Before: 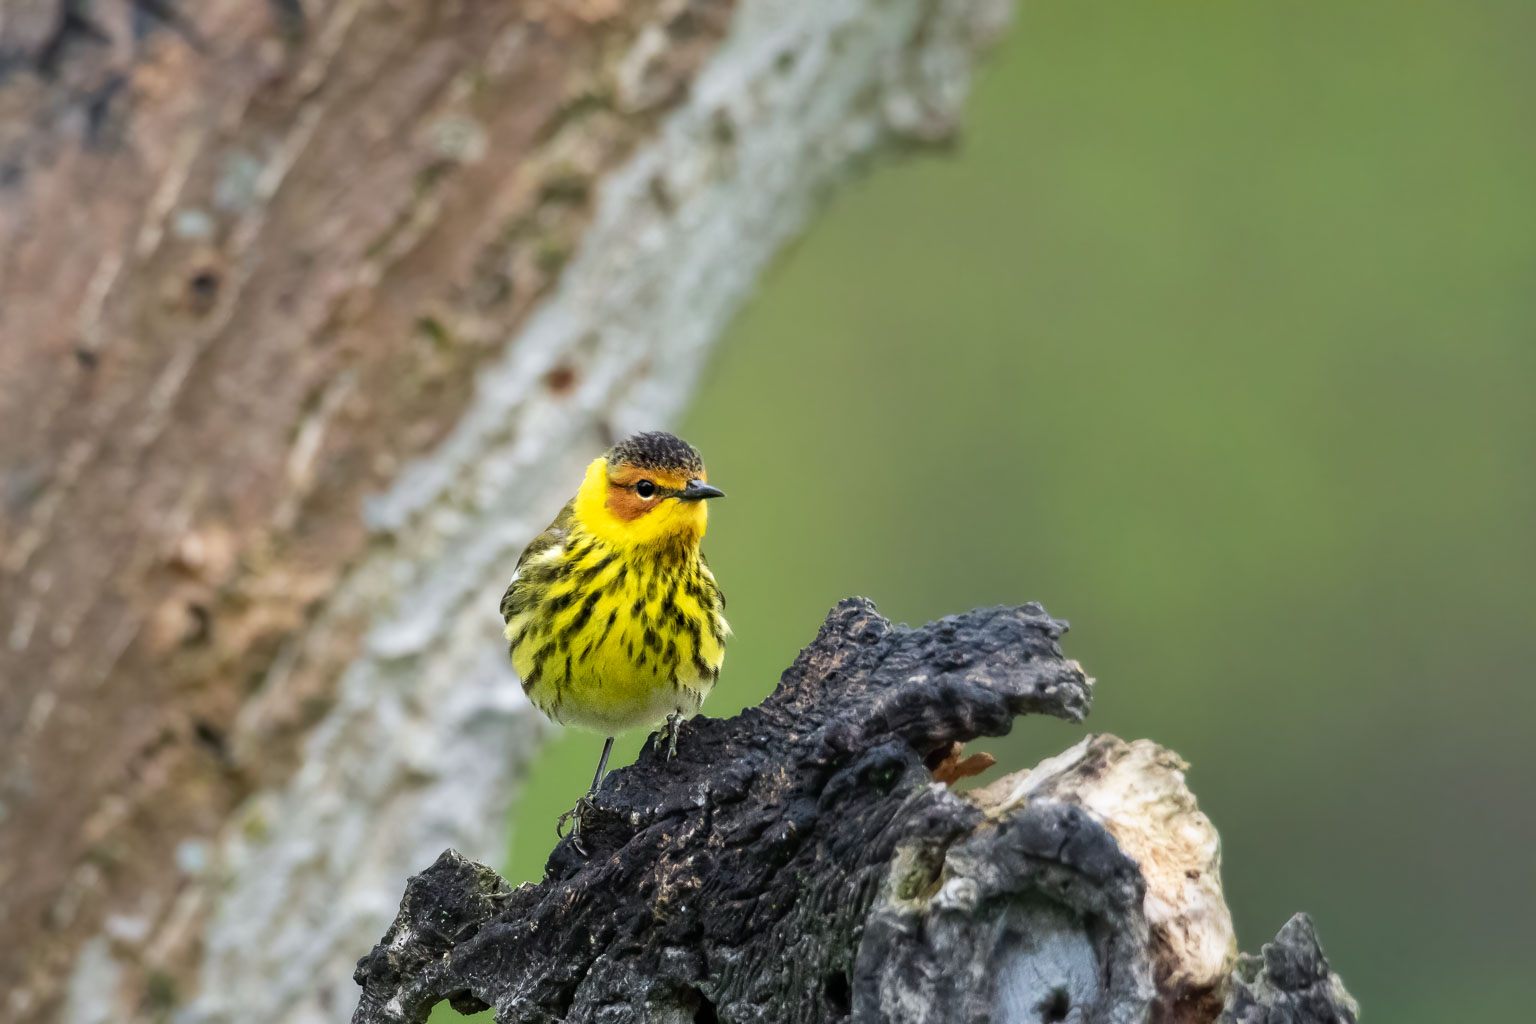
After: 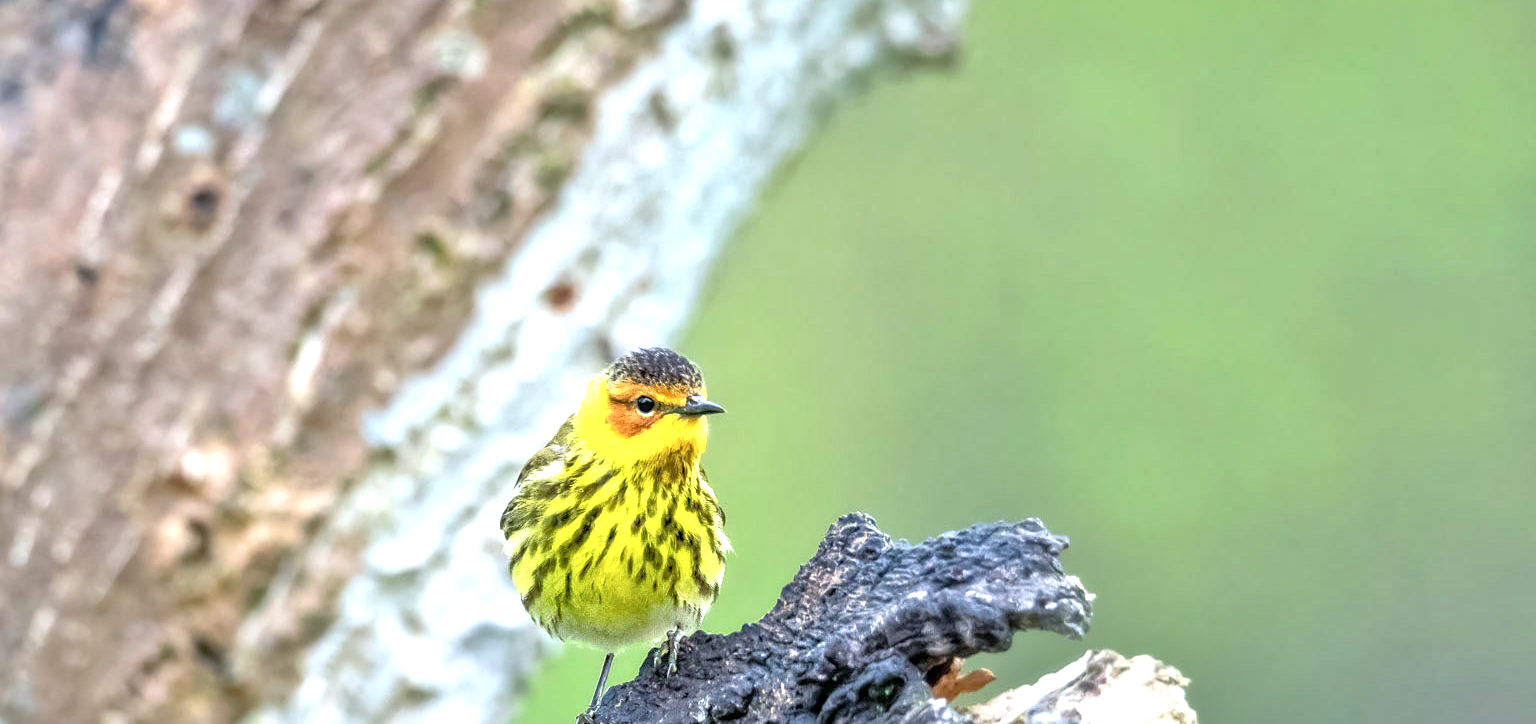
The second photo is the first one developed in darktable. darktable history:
crop and rotate: top 8.293%, bottom 20.996%
local contrast: on, module defaults
sharpen: amount 0.2
exposure: black level correction 0.001, exposure 0.955 EV, compensate exposure bias true, compensate highlight preservation false
tone equalizer: -7 EV 0.15 EV, -6 EV 0.6 EV, -5 EV 1.15 EV, -4 EV 1.33 EV, -3 EV 1.15 EV, -2 EV 0.6 EV, -1 EV 0.15 EV, mask exposure compensation -0.5 EV
color calibration: x 0.367, y 0.379, temperature 4395.86 K
